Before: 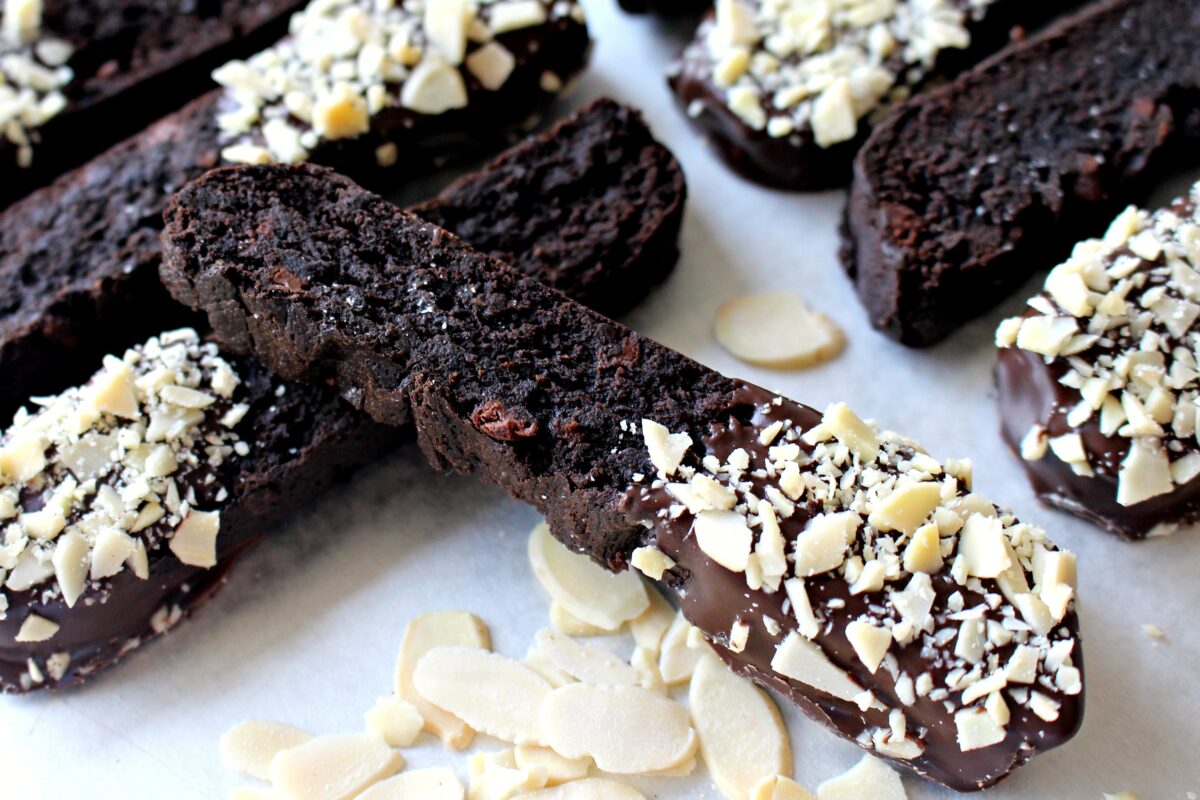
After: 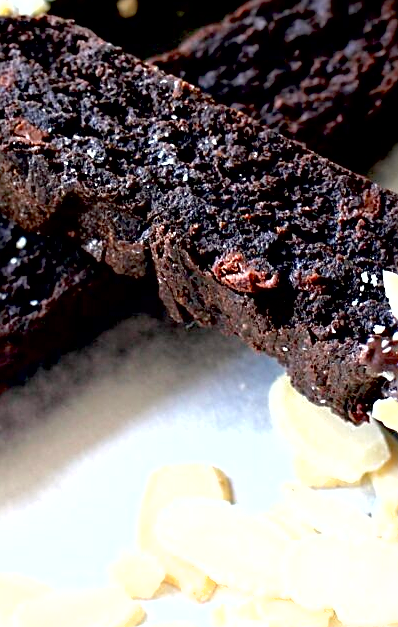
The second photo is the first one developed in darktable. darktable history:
sharpen: on, module defaults
shadows and highlights: shadows 25.82, white point adjustment -3.18, highlights -30.03, highlights color adjustment 52.91%
exposure: black level correction 0.01, exposure 1 EV, compensate exposure bias true, compensate highlight preservation false
crop and rotate: left 21.589%, top 18.583%, right 45.189%, bottom 2.979%
